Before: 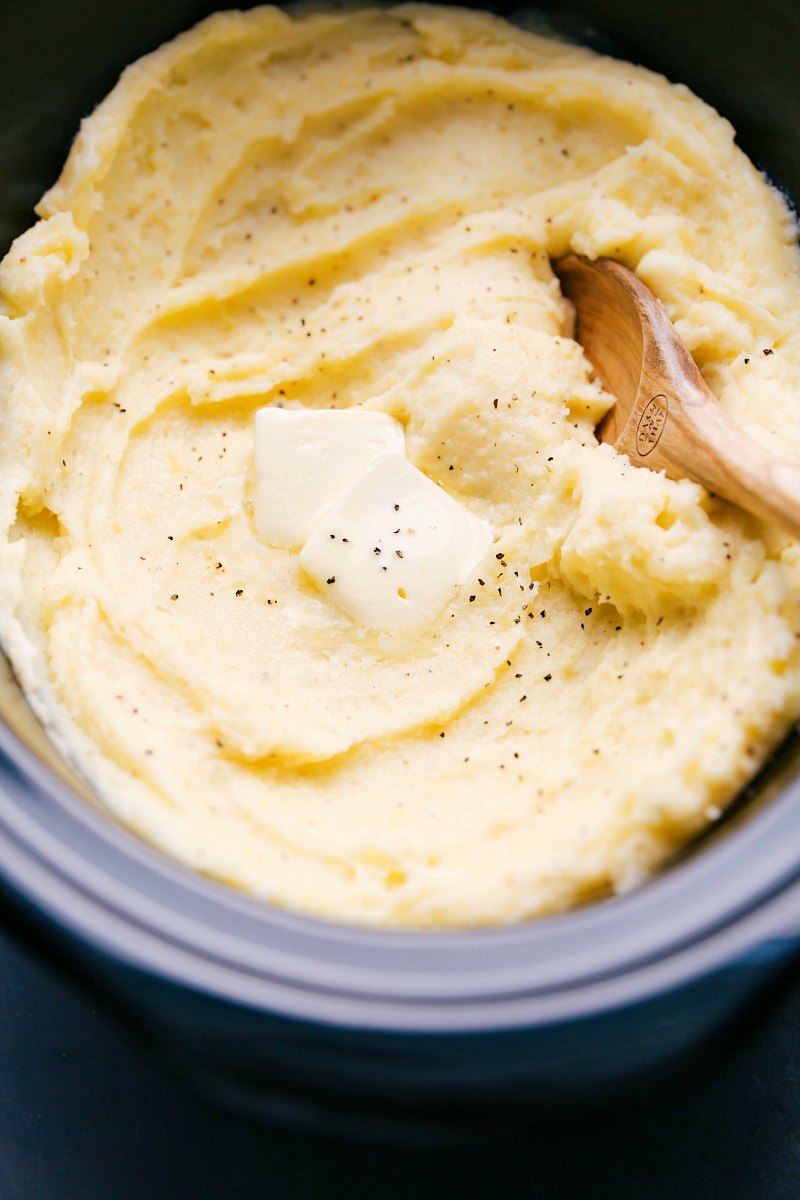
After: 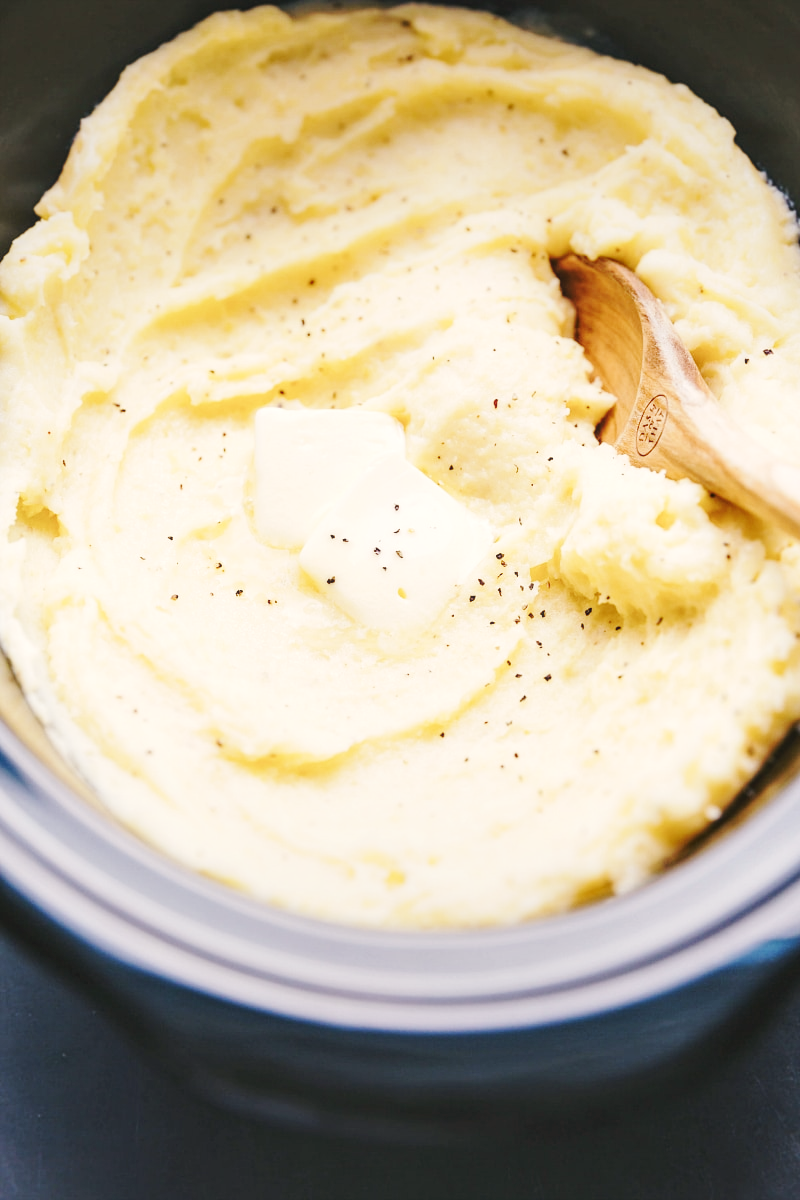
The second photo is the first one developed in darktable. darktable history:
local contrast: on, module defaults
base curve: curves: ch0 [(0, 0.007) (0.028, 0.063) (0.121, 0.311) (0.46, 0.743) (0.859, 0.957) (1, 1)], preserve colors none
color balance rgb: shadows lift › chroma 4.669%, shadows lift › hue 25.99°, highlights gain › chroma 3.068%, highlights gain › hue 74.19°, global offset › hue 171.17°, perceptual saturation grading › global saturation -11.566%, global vibrance 20%
